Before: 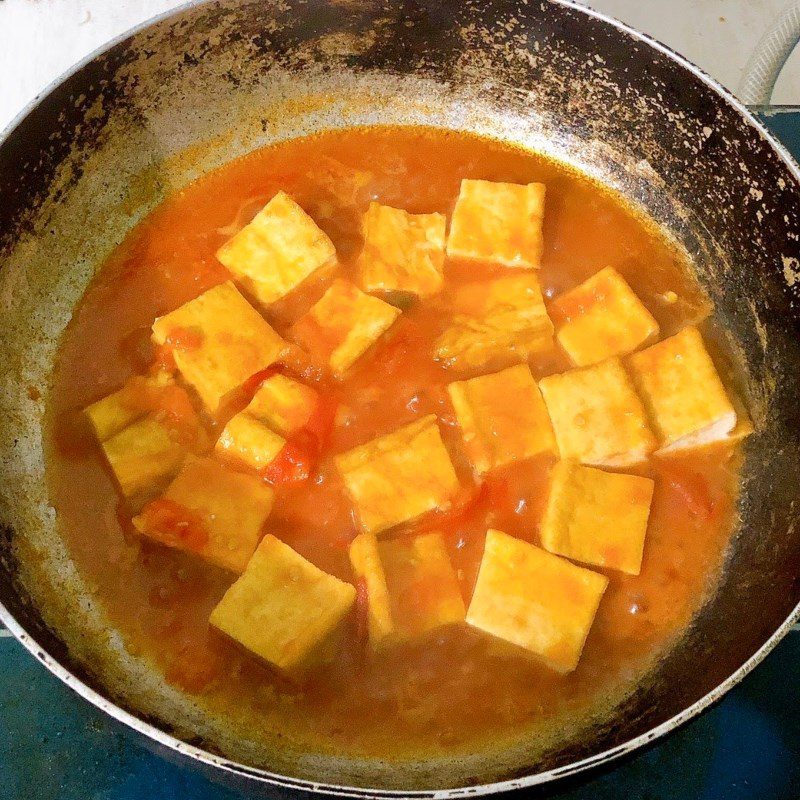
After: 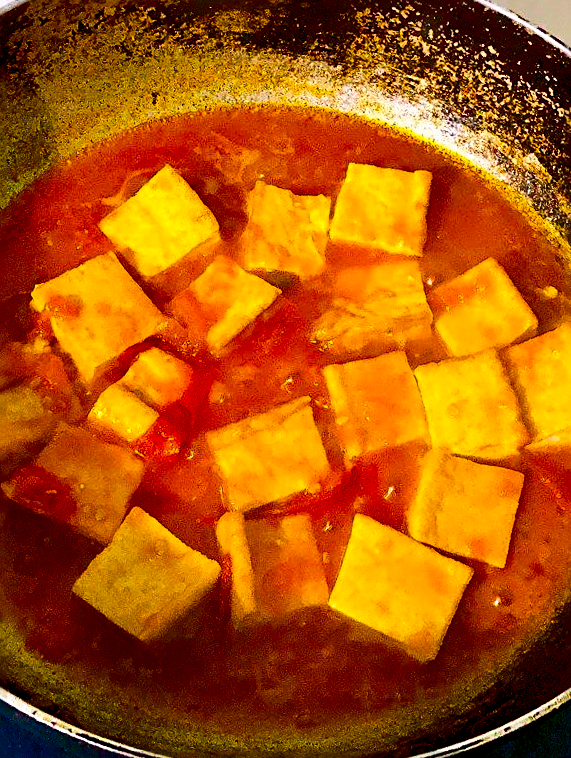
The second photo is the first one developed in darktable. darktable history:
exposure: black level correction 0.005, exposure 0.006 EV, compensate exposure bias true, compensate highlight preservation false
crop and rotate: angle -3.15°, left 13.908%, top 0.045%, right 10.815%, bottom 0.027%
color correction: highlights a* 0.958, highlights b* 2.88, saturation 1.07
sharpen: radius 2.559, amount 0.651
contrast brightness saturation: contrast 0.245, brightness -0.228, saturation 0.142
color balance rgb: linear chroma grading › global chroma 7.548%, perceptual saturation grading › global saturation 36.664%, perceptual saturation grading › shadows 36.184%, global vibrance 39.775%
